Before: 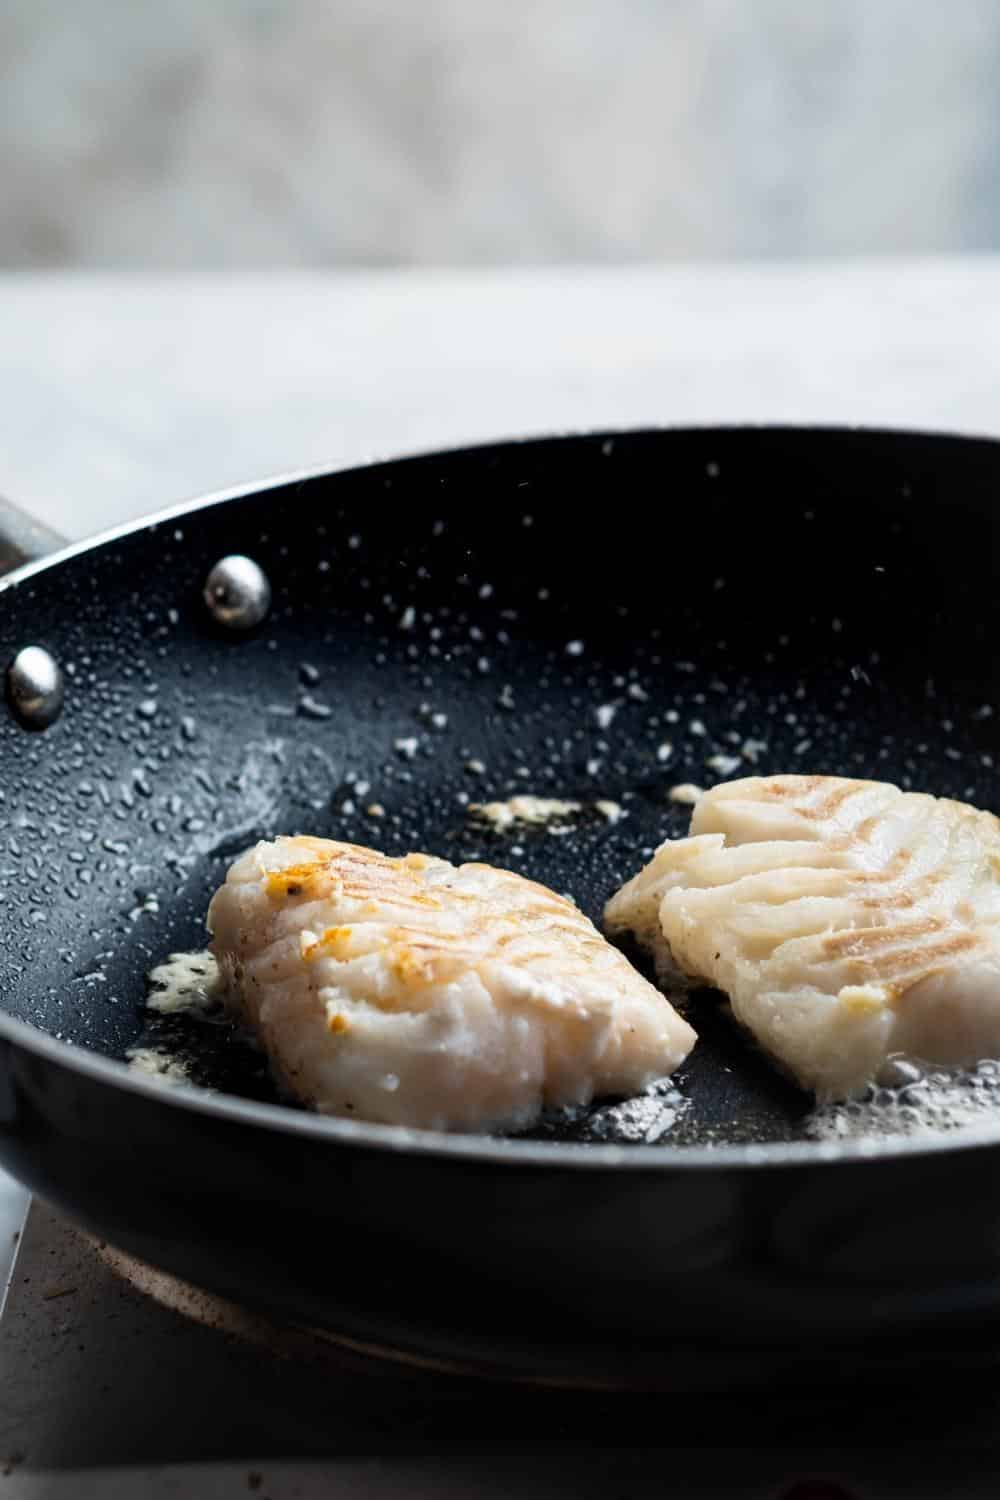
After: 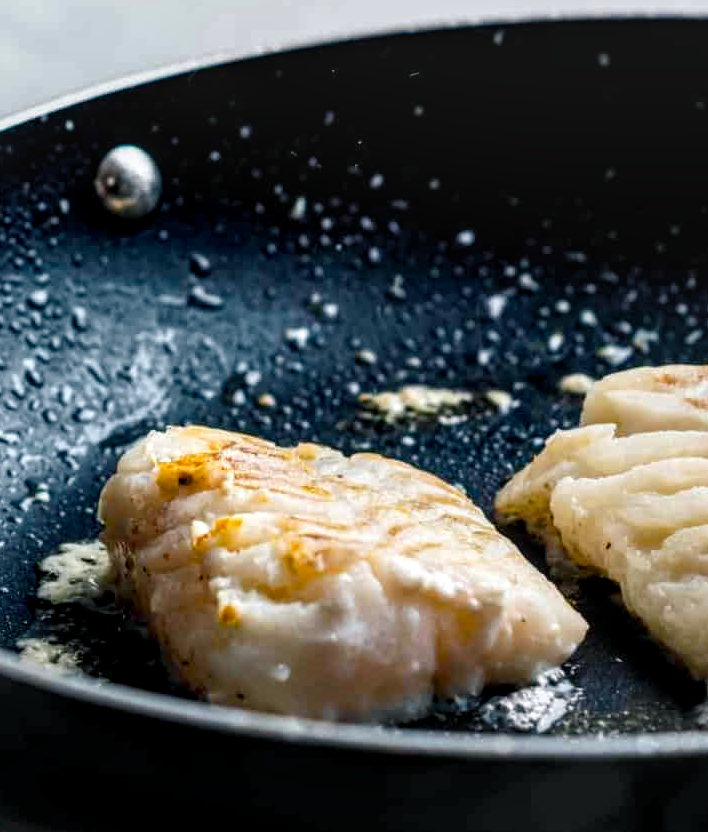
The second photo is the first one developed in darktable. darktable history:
crop: left 10.92%, top 27.367%, right 18.278%, bottom 17.13%
color balance rgb: shadows lift › chroma 2.056%, shadows lift › hue 219.4°, perceptual saturation grading › global saturation 20%, perceptual saturation grading › highlights -14.18%, perceptual saturation grading › shadows 50.126%, global vibrance 14.454%
local contrast: detail 142%
